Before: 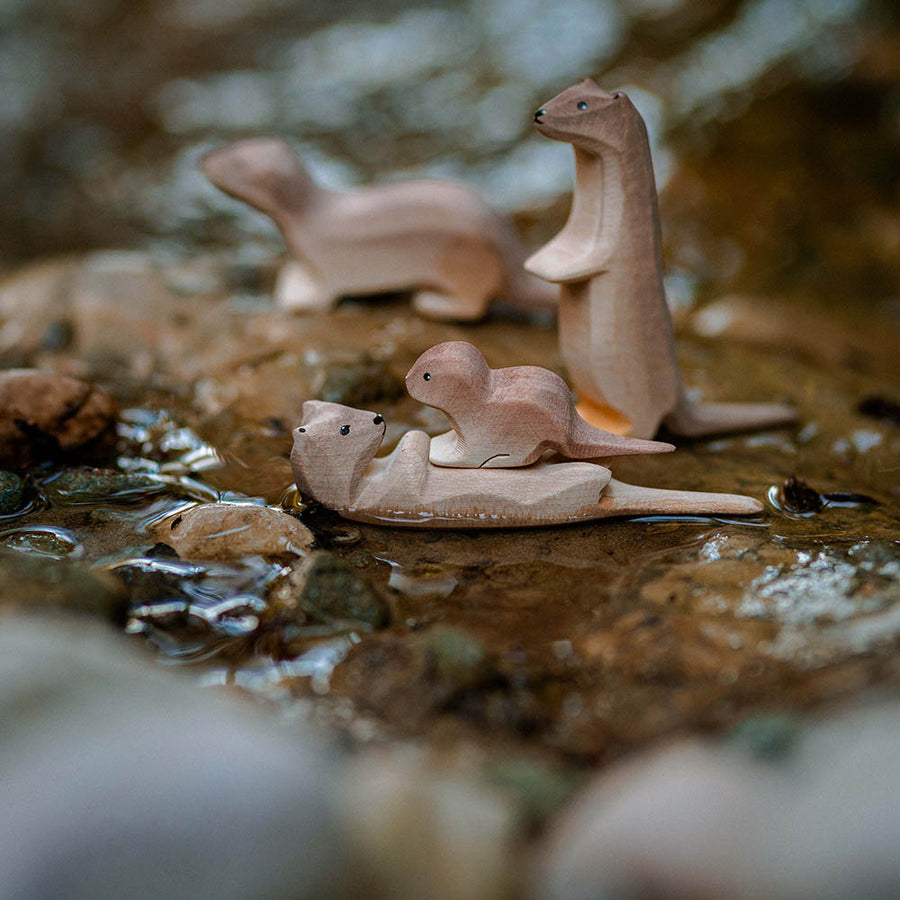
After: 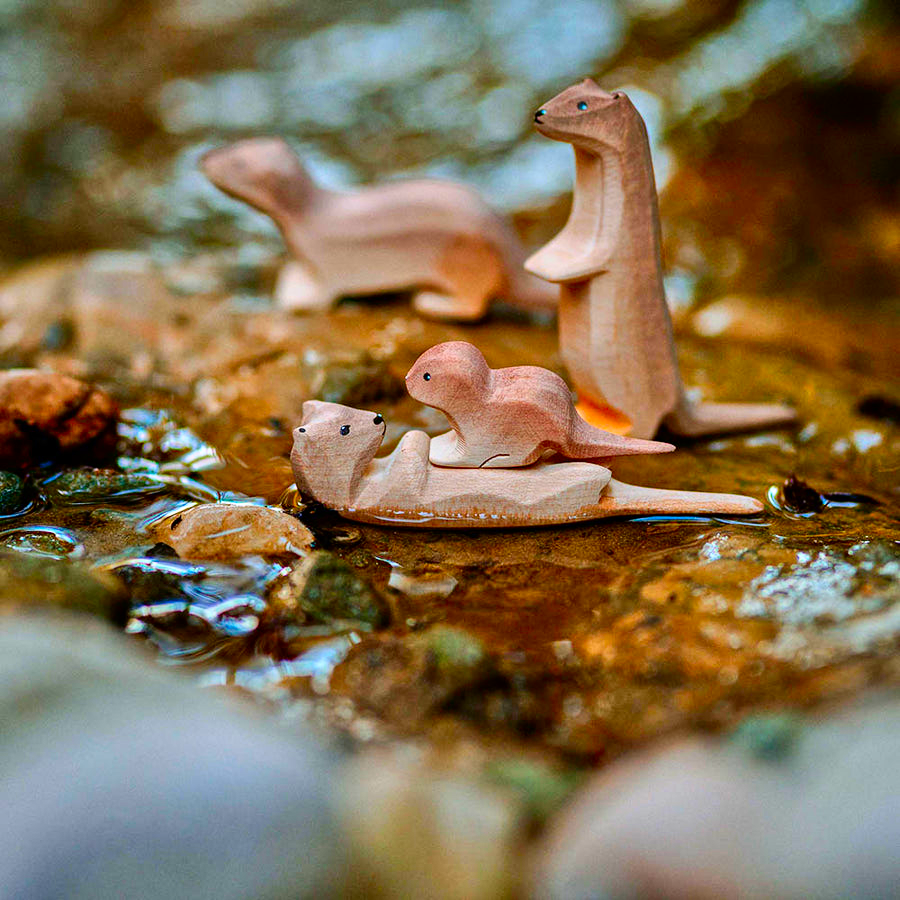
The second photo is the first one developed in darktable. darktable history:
tone equalizer: -7 EV 0.141 EV, -6 EV 0.605 EV, -5 EV 1.13 EV, -4 EV 1.34 EV, -3 EV 1.17 EV, -2 EV 0.6 EV, -1 EV 0.159 EV
contrast brightness saturation: contrast 0.263, brightness 0.012, saturation 0.852
exposure: exposure -0.11 EV, compensate highlight preservation false
